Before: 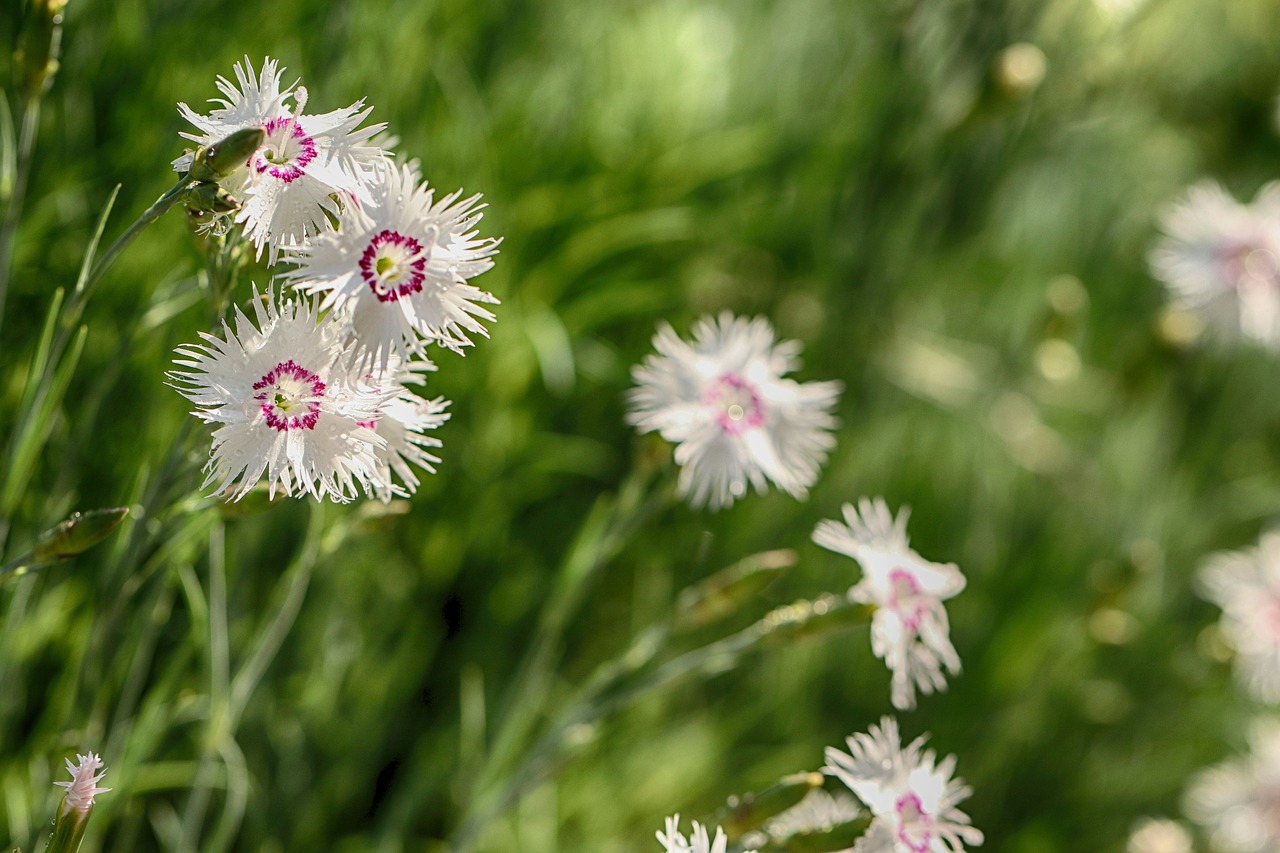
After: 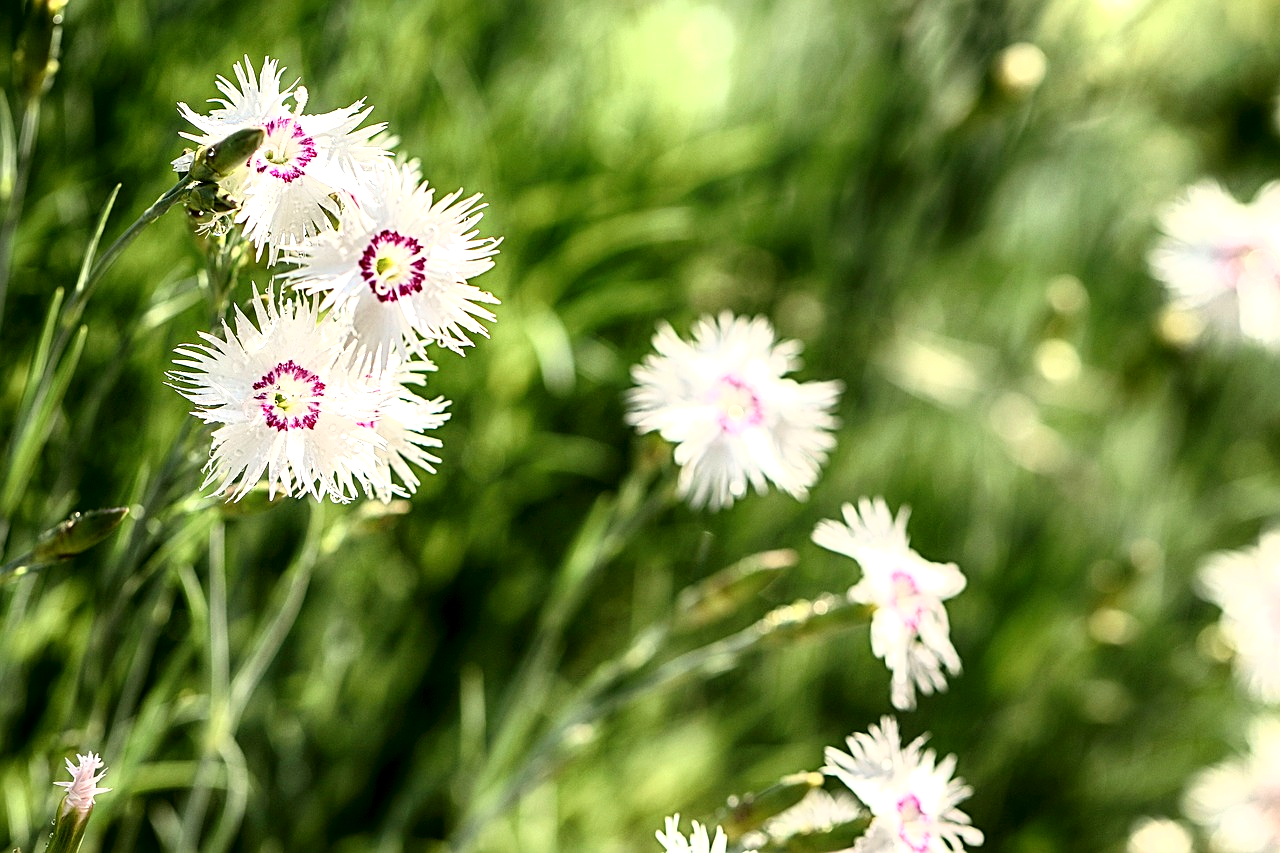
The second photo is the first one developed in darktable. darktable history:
tone equalizer: -8 EV -0.774 EV, -7 EV -0.679 EV, -6 EV -0.572 EV, -5 EV -0.389 EV, -3 EV 0.392 EV, -2 EV 0.6 EV, -1 EV 0.689 EV, +0 EV 0.741 EV
tone curve: curves: ch0 [(0, 0) (0.003, 0.001) (0.011, 0.005) (0.025, 0.01) (0.044, 0.019) (0.069, 0.029) (0.1, 0.042) (0.136, 0.078) (0.177, 0.129) (0.224, 0.182) (0.277, 0.246) (0.335, 0.318) (0.399, 0.396) (0.468, 0.481) (0.543, 0.573) (0.623, 0.672) (0.709, 0.777) (0.801, 0.881) (0.898, 0.975) (1, 1)], color space Lab, independent channels, preserve colors none
sharpen: amount 0.213
